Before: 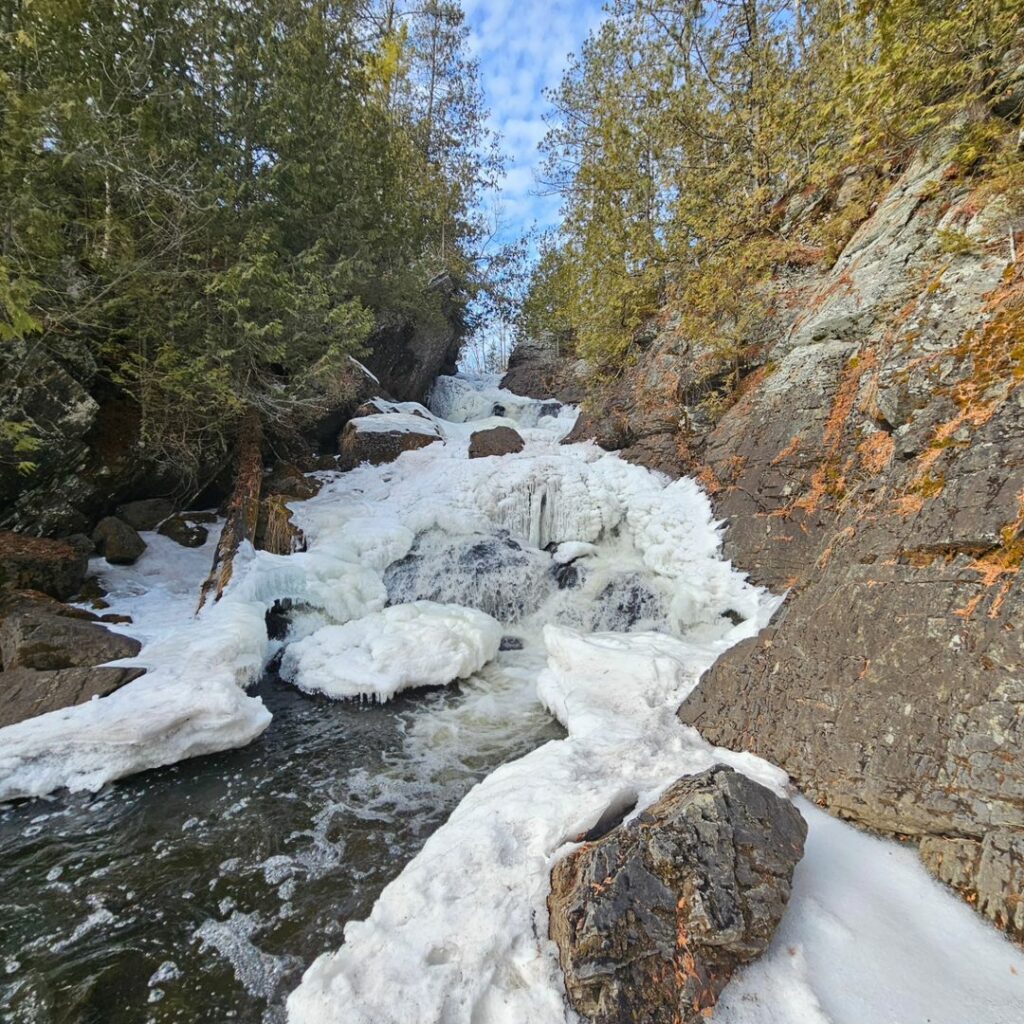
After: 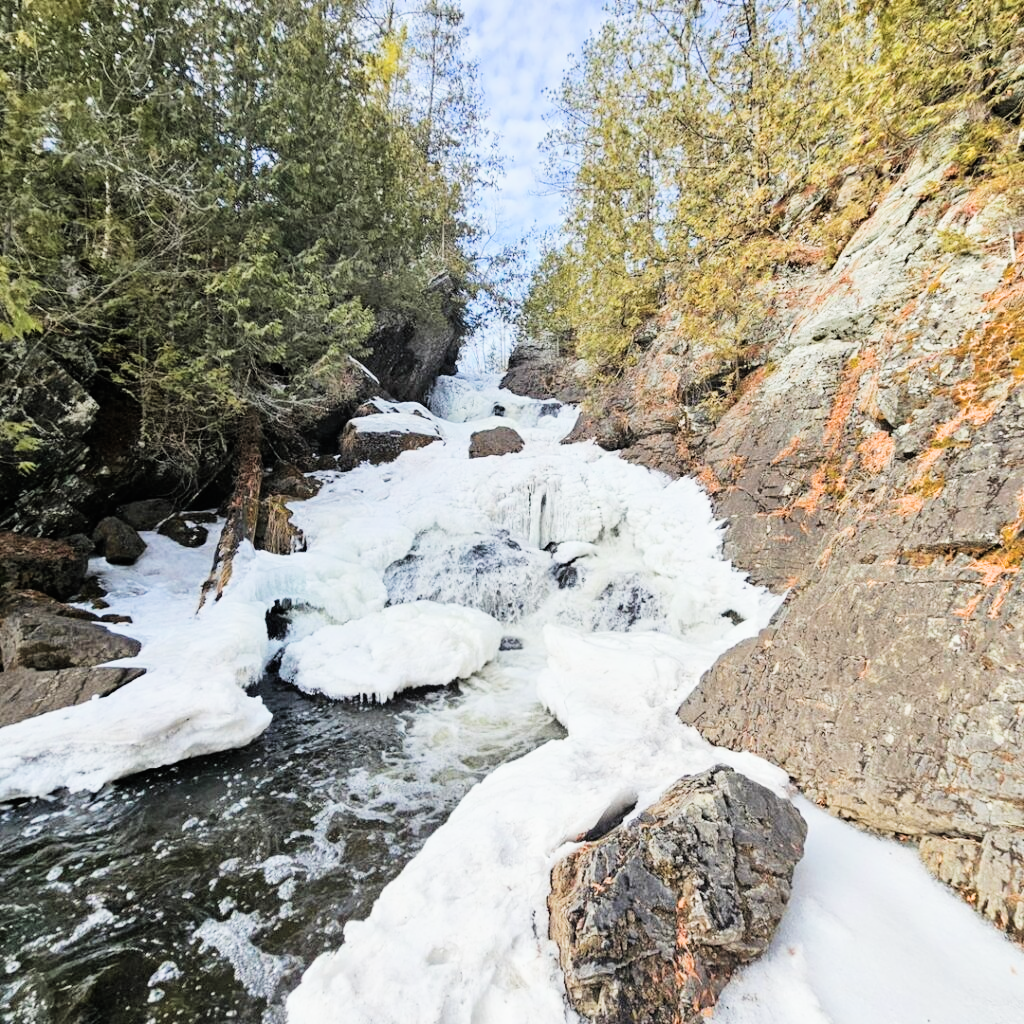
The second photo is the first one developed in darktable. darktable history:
filmic rgb: black relative exposure -5 EV, hardness 2.88, contrast 1.4, highlights saturation mix -30%
exposure: black level correction -0.005, exposure 1.002 EV, compensate highlight preservation false
